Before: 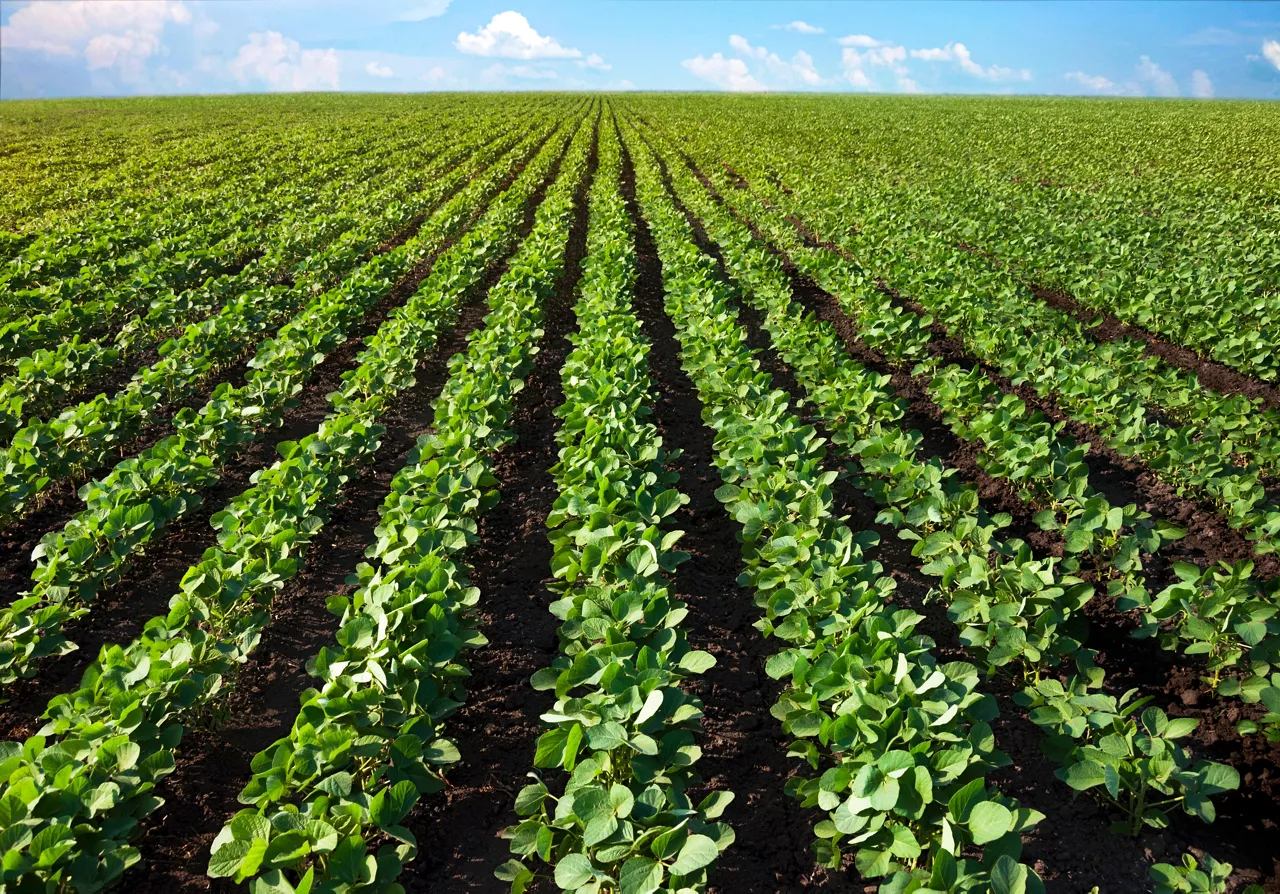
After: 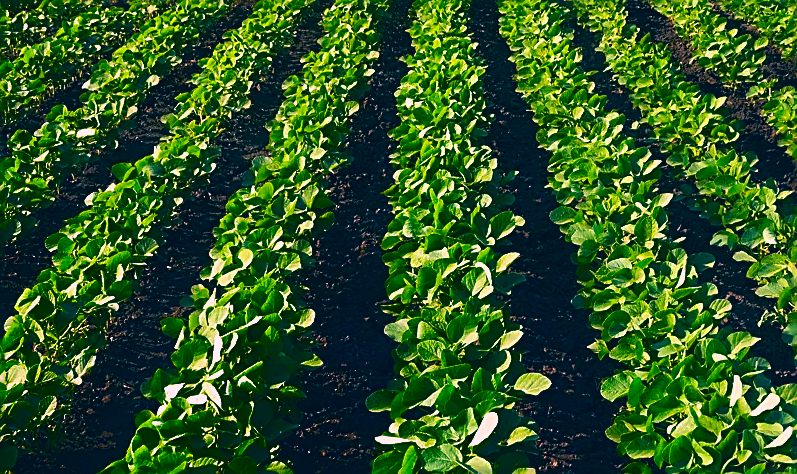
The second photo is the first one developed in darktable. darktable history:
shadows and highlights: shadows -89.67, highlights 89.03, soften with gaussian
haze removal: adaptive false
crop: left 12.893%, top 31.142%, right 24.773%, bottom 15.817%
color correction: highlights a* 17.19, highlights b* 0.266, shadows a* -14.64, shadows b* -14.22, saturation 1.5
sharpen: amount 0.753
